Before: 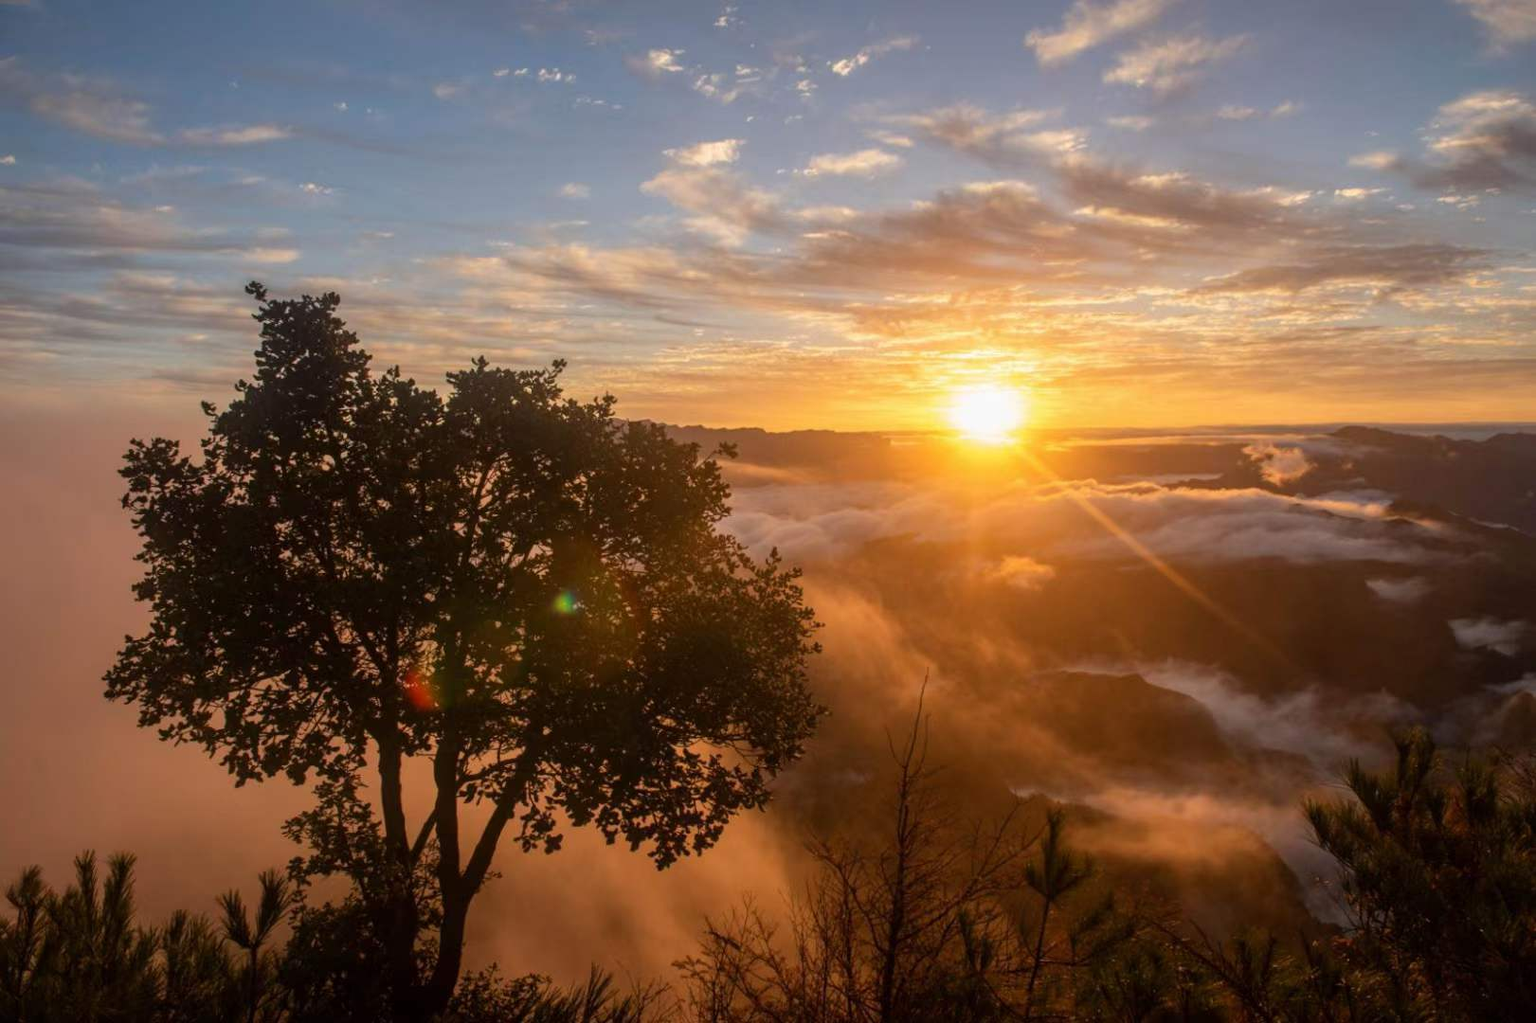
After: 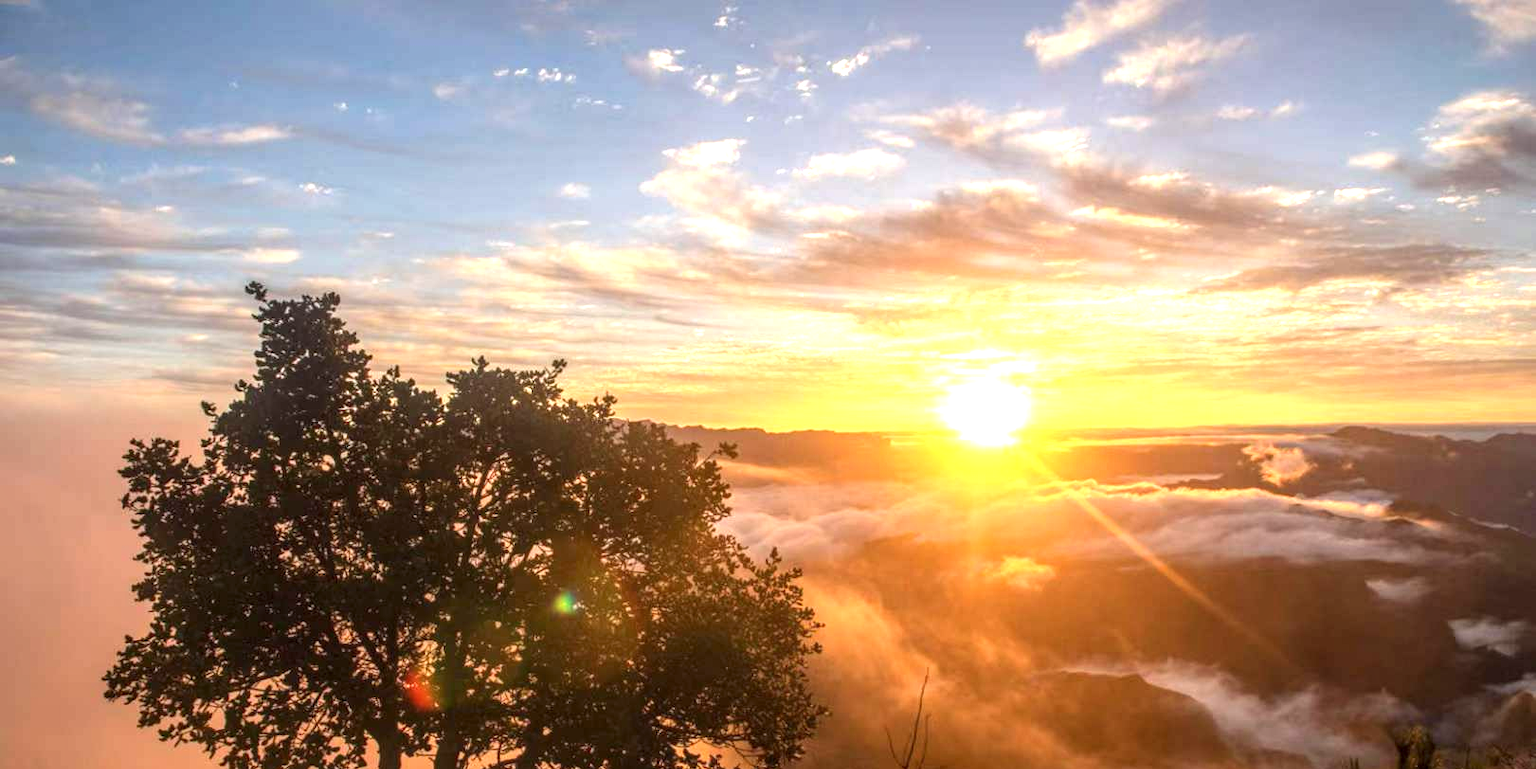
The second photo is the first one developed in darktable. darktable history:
crop: bottom 24.783%
exposure: black level correction 0, exposure 1.107 EV, compensate highlight preservation false
local contrast: on, module defaults
